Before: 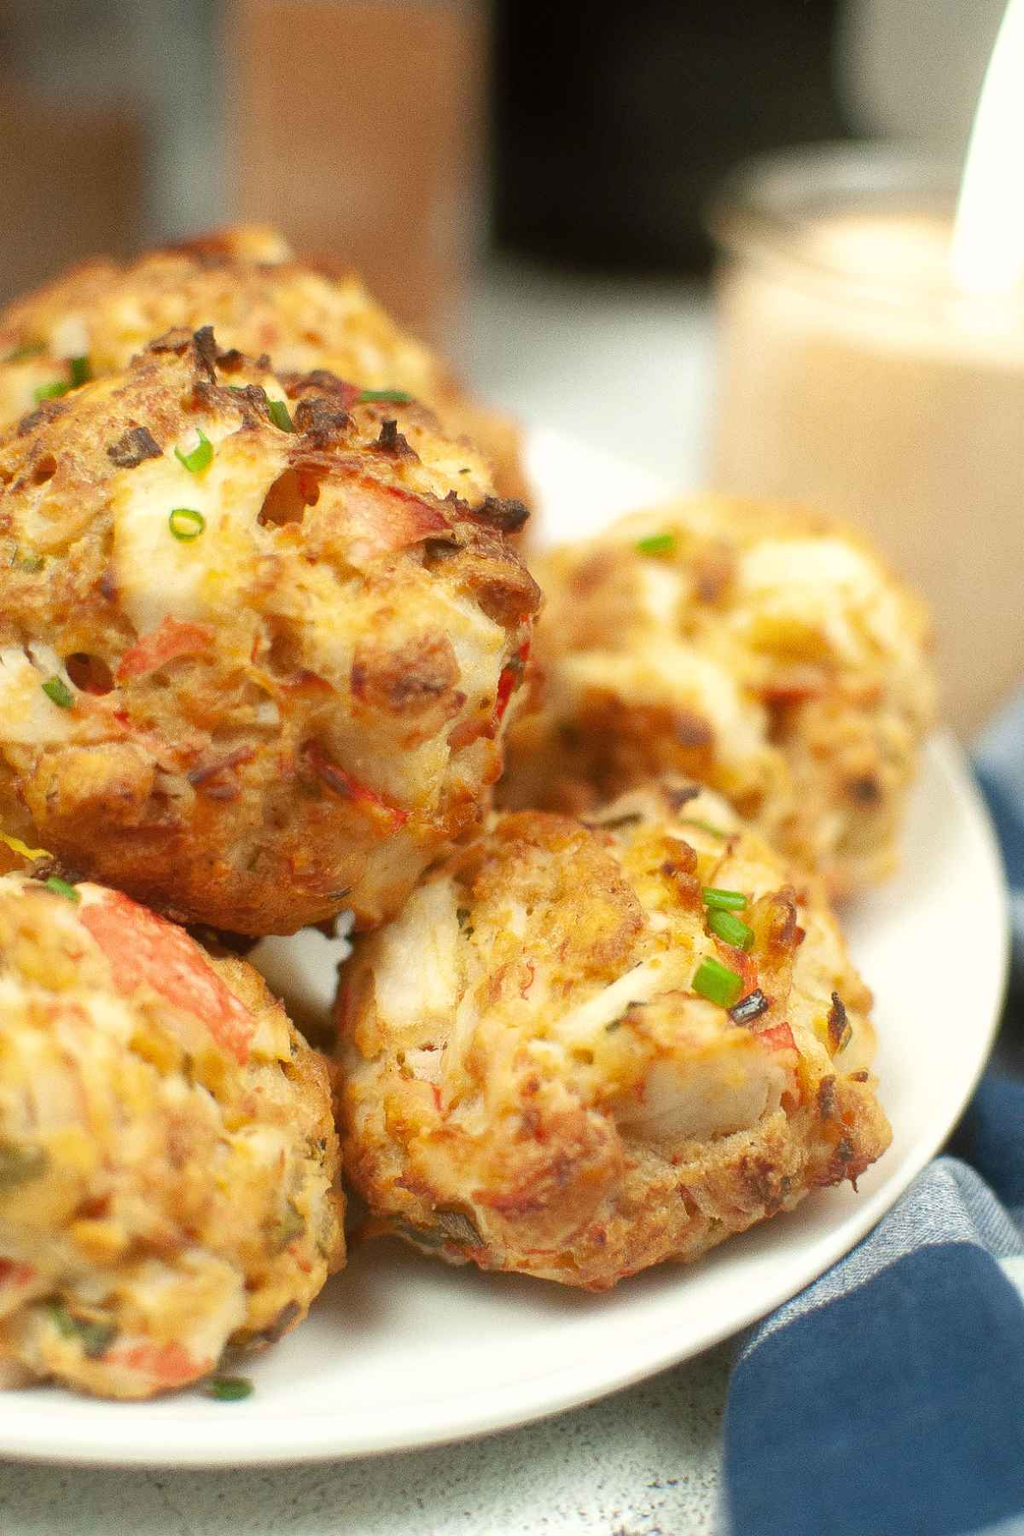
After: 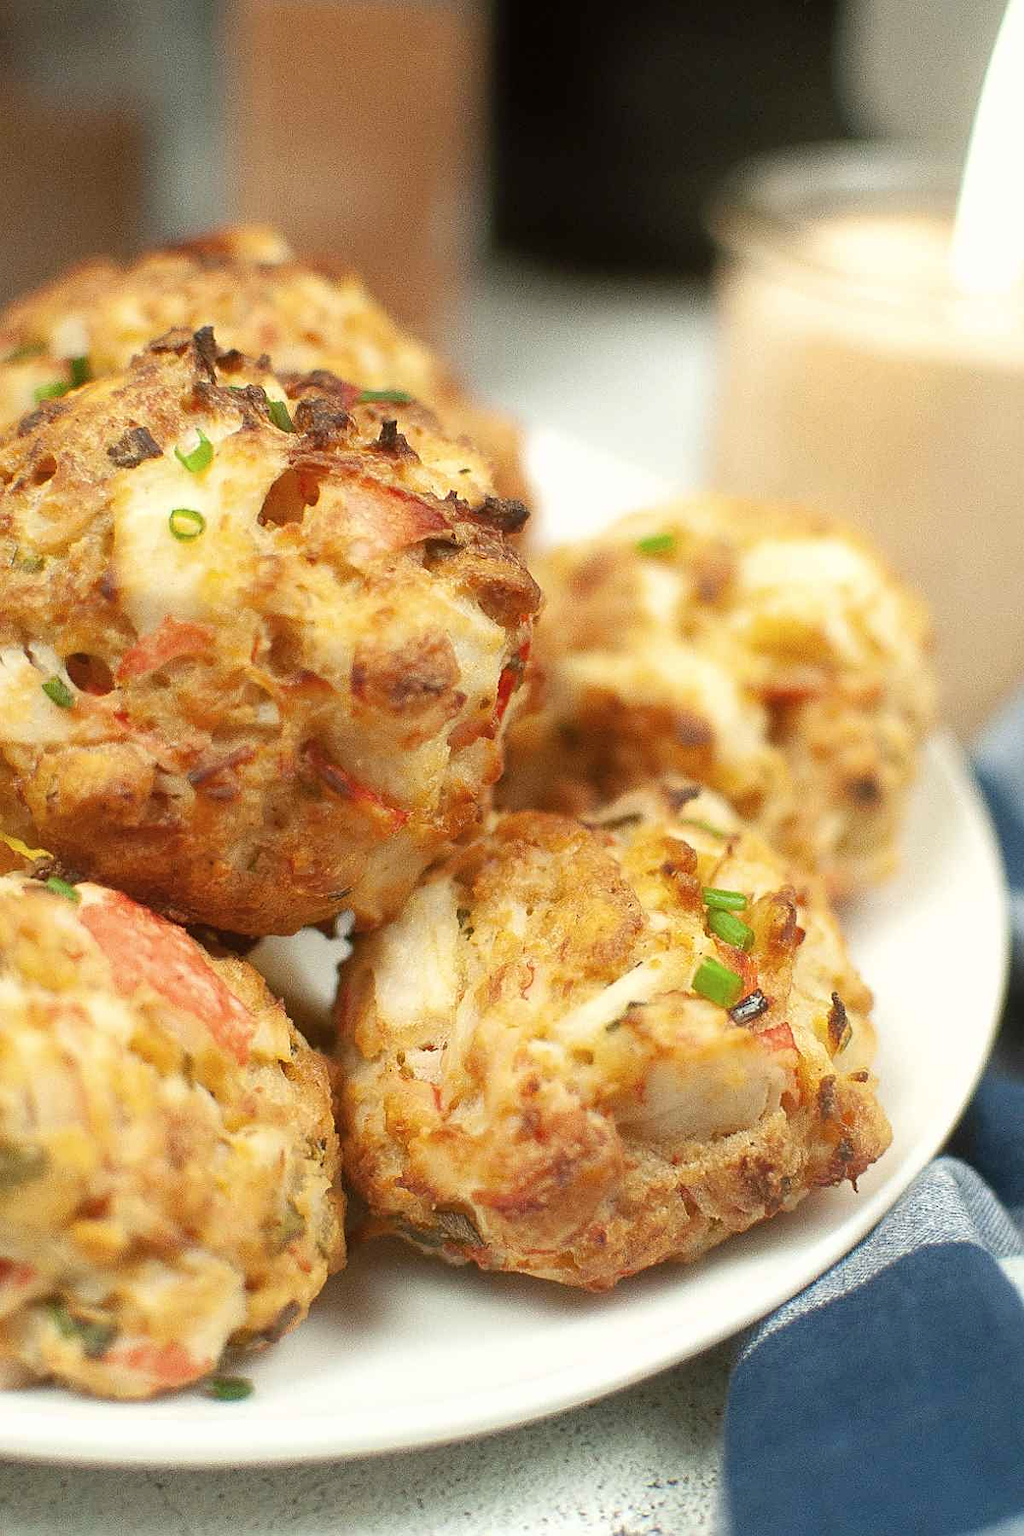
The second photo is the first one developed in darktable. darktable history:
sharpen: on, module defaults
contrast brightness saturation: saturation -0.068
